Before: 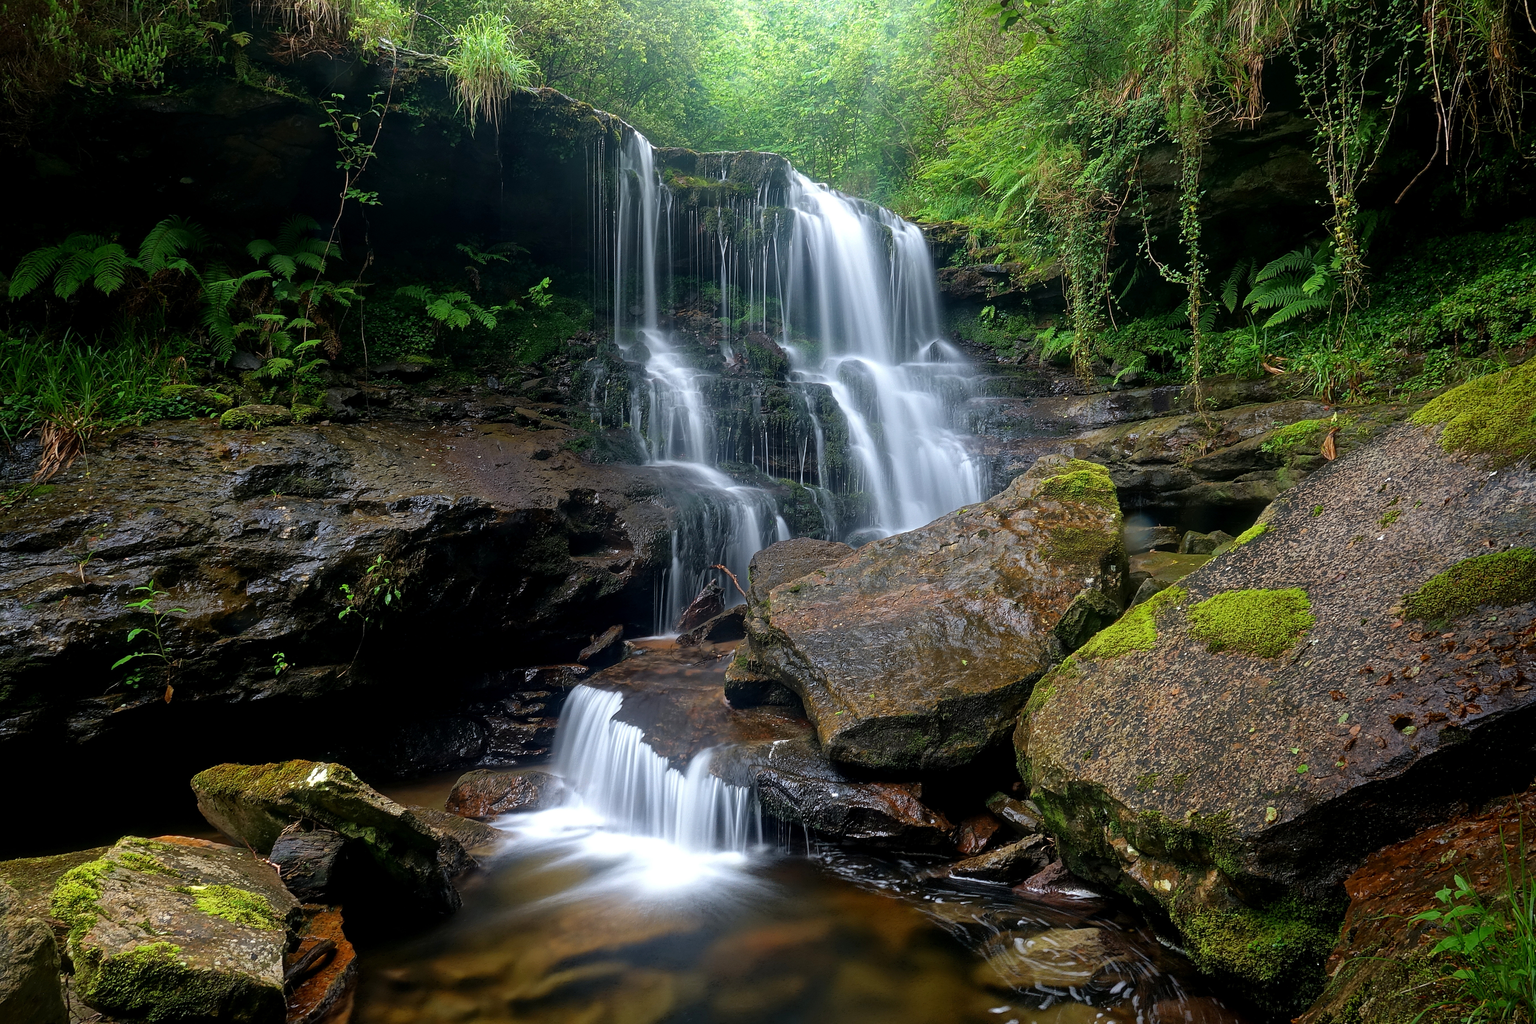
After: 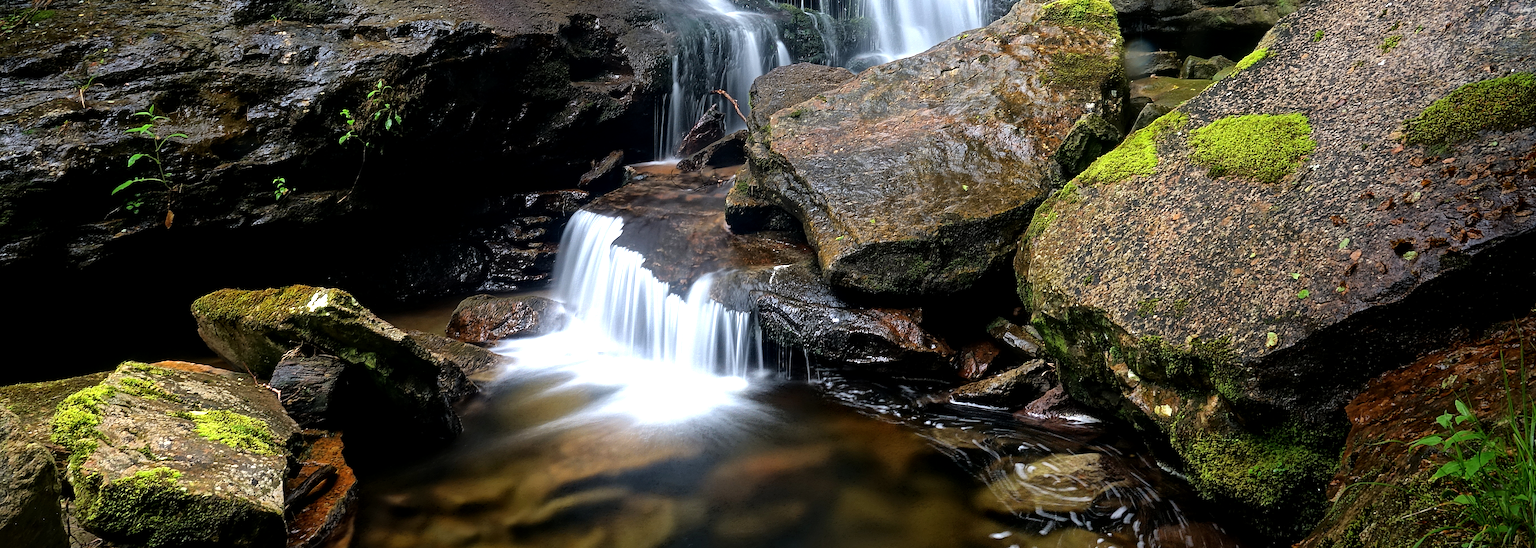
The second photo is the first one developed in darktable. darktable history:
tone equalizer: -8 EV -0.742 EV, -7 EV -0.675 EV, -6 EV -0.6 EV, -5 EV -0.374 EV, -3 EV 0.396 EV, -2 EV 0.6 EV, -1 EV 0.689 EV, +0 EV 0.76 EV, mask exposure compensation -0.489 EV
crop and rotate: top 46.435%, right 0.019%
local contrast: mode bilateral grid, contrast 21, coarseness 49, detail 119%, midtone range 0.2
